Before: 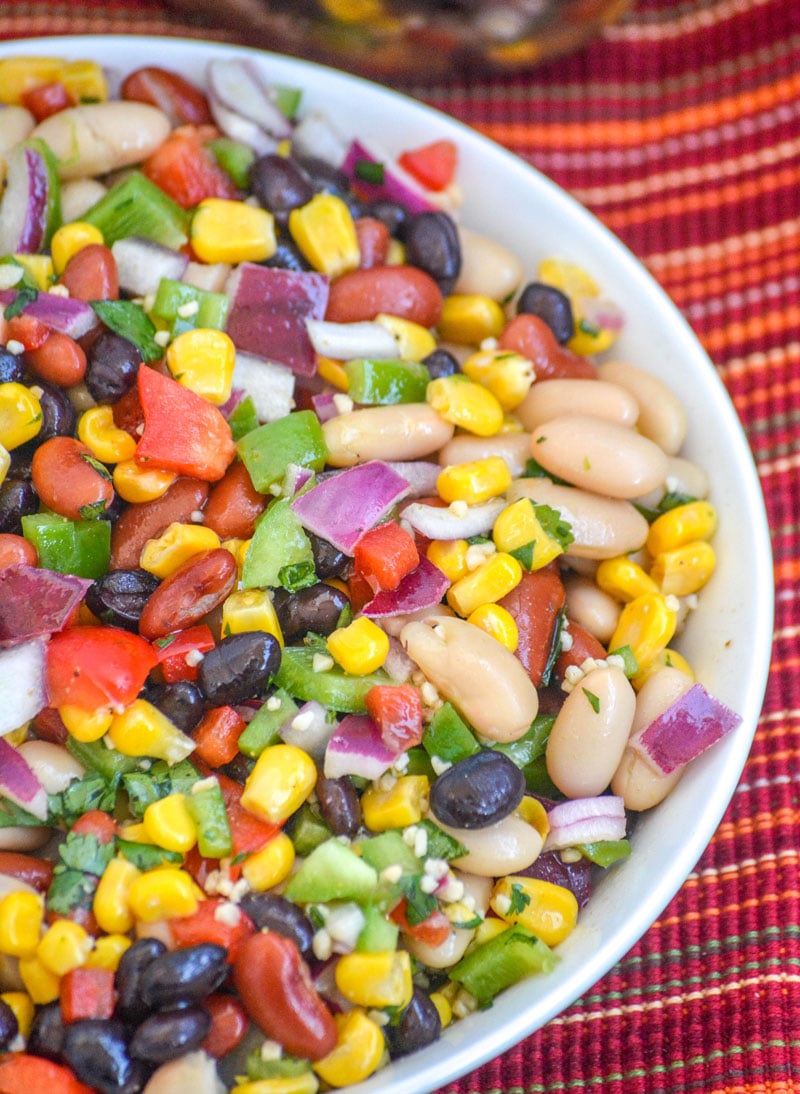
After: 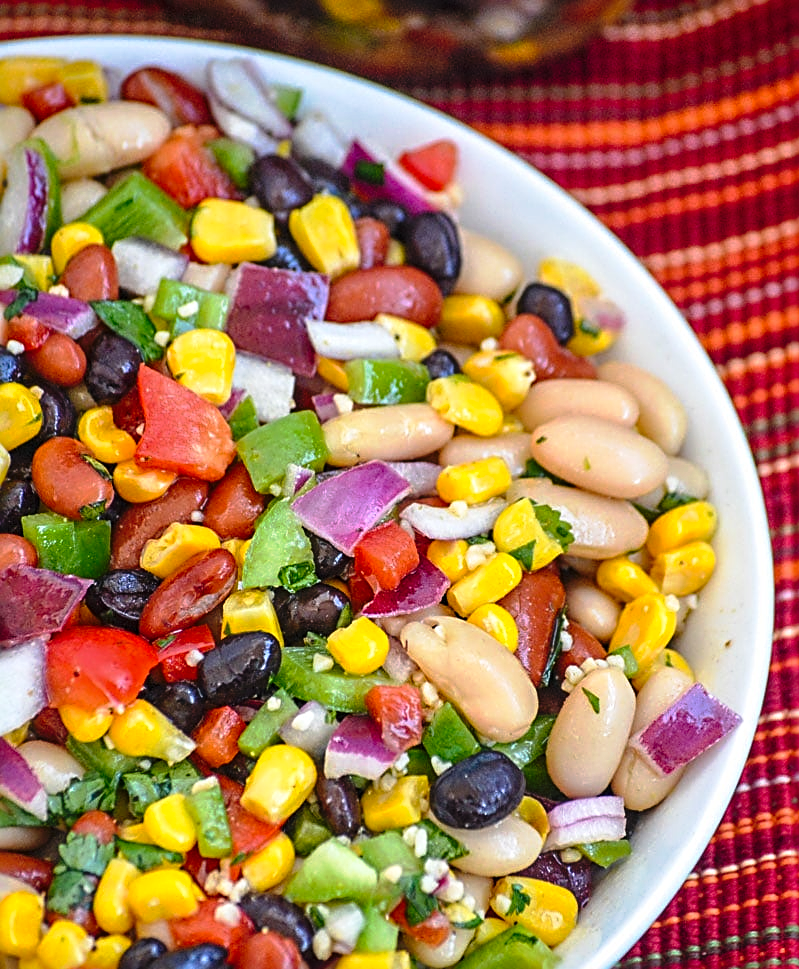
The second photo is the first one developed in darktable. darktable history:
crop and rotate: top 0%, bottom 11.342%
tone equalizer: on, module defaults
sharpen: radius 2.823, amount 0.707
tone curve: curves: ch0 [(0, 0) (0.224, 0.12) (0.375, 0.296) (0.528, 0.472) (0.681, 0.634) (0.8, 0.766) (0.873, 0.877) (1, 1)], preserve colors none
